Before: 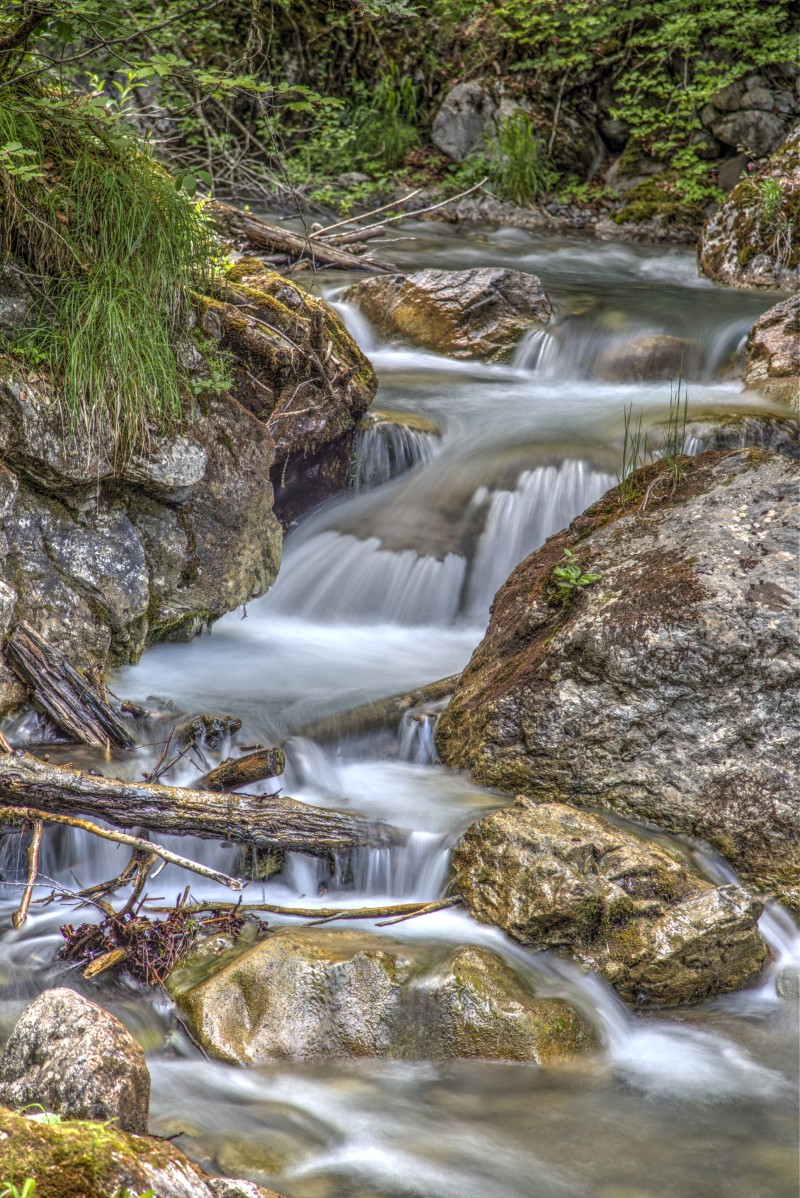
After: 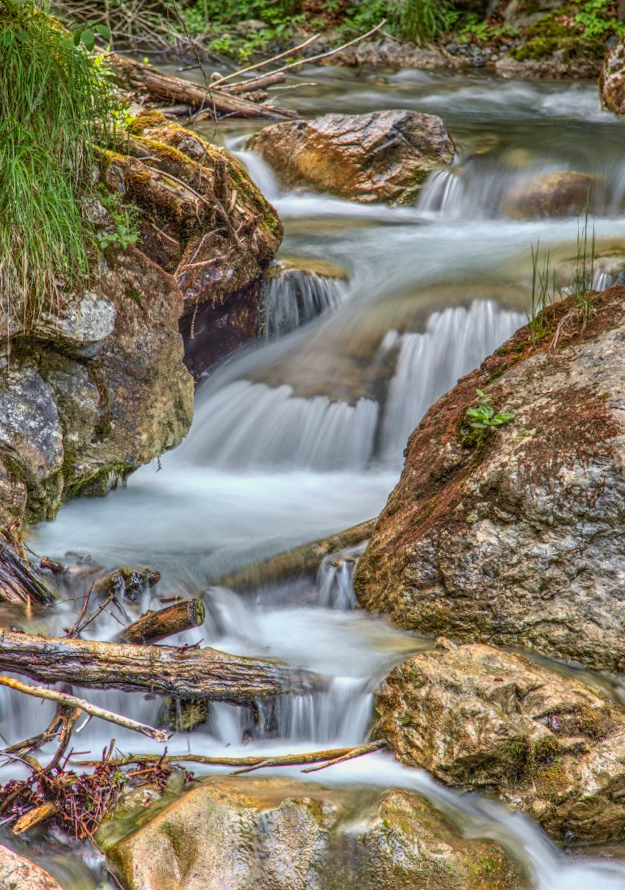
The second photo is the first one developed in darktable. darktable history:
exposure: exposure 0.161 EV, compensate highlight preservation false
tone curve: curves: ch0 [(0, 0.014) (0.036, 0.047) (0.15, 0.156) (0.27, 0.258) (0.511, 0.506) (0.761, 0.741) (1, 0.919)]; ch1 [(0, 0) (0.179, 0.173) (0.322, 0.32) (0.429, 0.431) (0.502, 0.5) (0.519, 0.522) (0.562, 0.575) (0.631, 0.65) (0.72, 0.692) (1, 1)]; ch2 [(0, 0) (0.29, 0.295) (0.404, 0.436) (0.497, 0.498) (0.533, 0.556) (0.599, 0.607) (0.696, 0.707) (1, 1)], color space Lab, independent channels, preserve colors none
crop and rotate: left 10.071%, top 10.071%, right 10.02%, bottom 10.02%
rotate and perspective: rotation -2.12°, lens shift (vertical) 0.009, lens shift (horizontal) -0.008, automatic cropping original format, crop left 0.036, crop right 0.964, crop top 0.05, crop bottom 0.959
